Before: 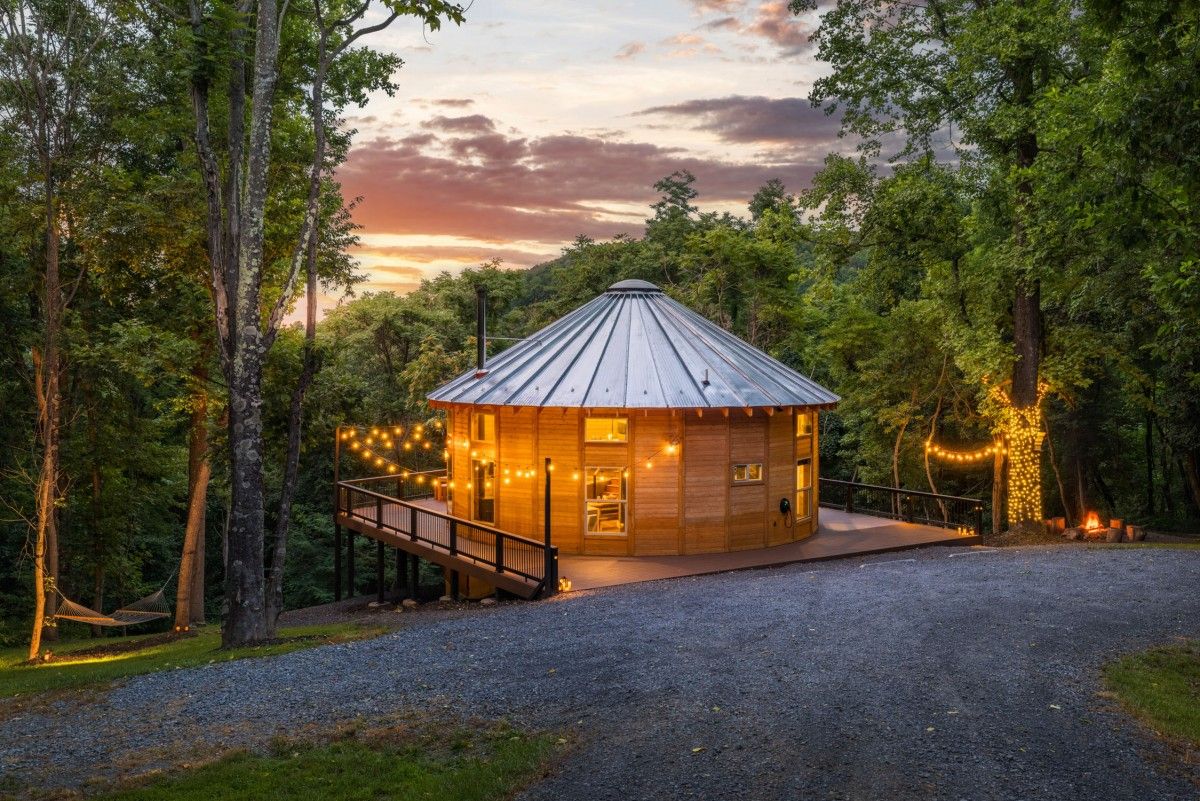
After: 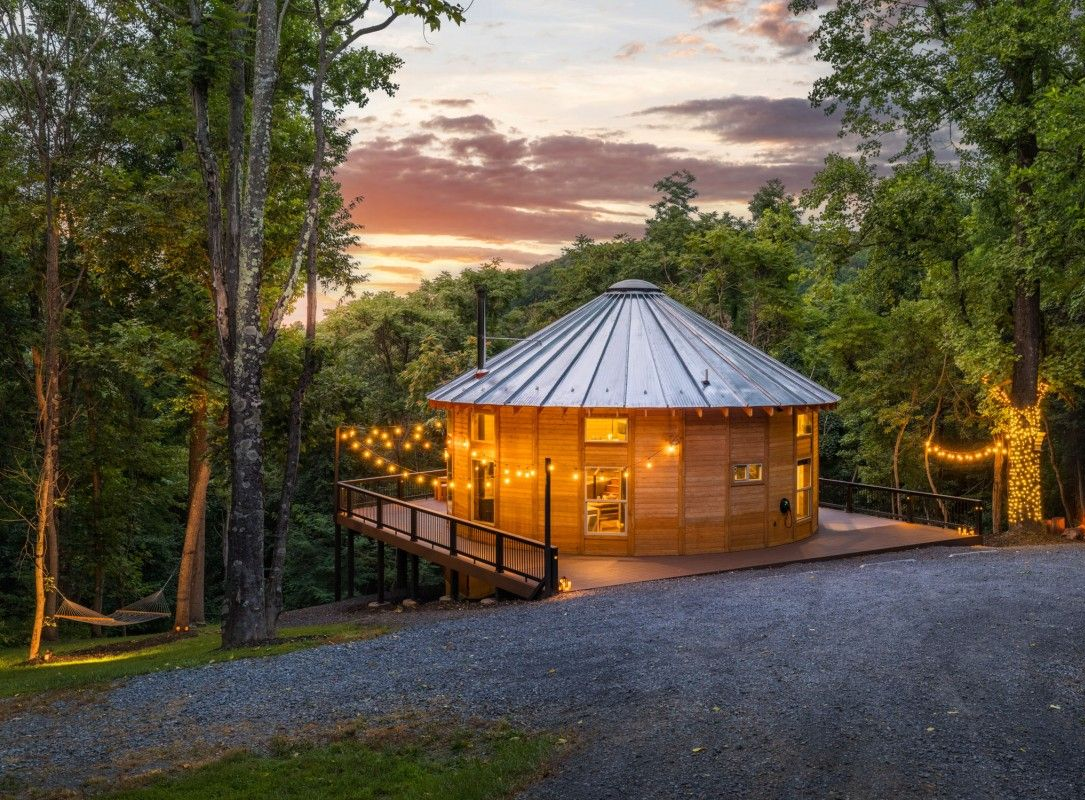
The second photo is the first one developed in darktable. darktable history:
tone equalizer: on, module defaults
crop: right 9.509%, bottom 0.031%
white balance: emerald 1
